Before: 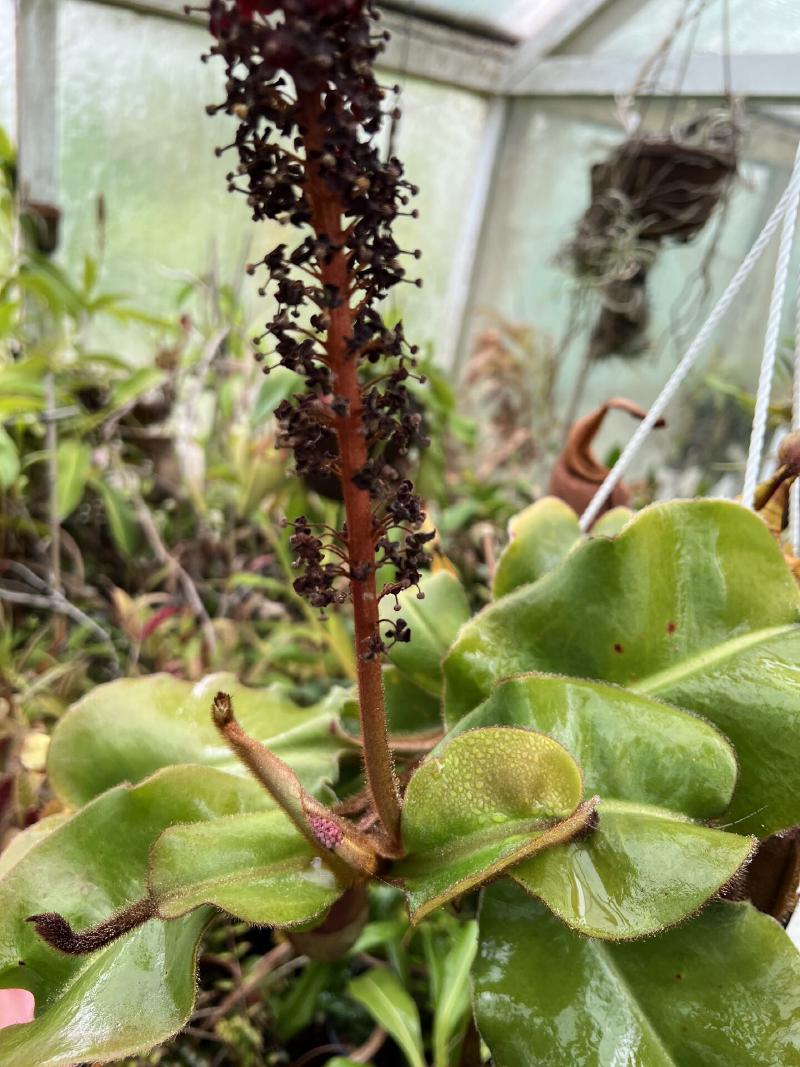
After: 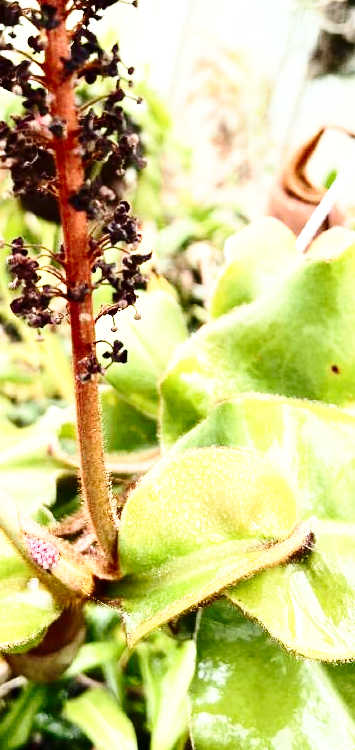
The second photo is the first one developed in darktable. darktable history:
base curve: curves: ch0 [(0, 0) (0.028, 0.03) (0.121, 0.232) (0.46, 0.748) (0.859, 0.968) (1, 1)], preserve colors none
crop: left 35.432%, top 26.233%, right 20.145%, bottom 3.432%
exposure: black level correction 0, exposure 1.1 EV, compensate exposure bias true, compensate highlight preservation false
contrast brightness saturation: contrast 0.28
